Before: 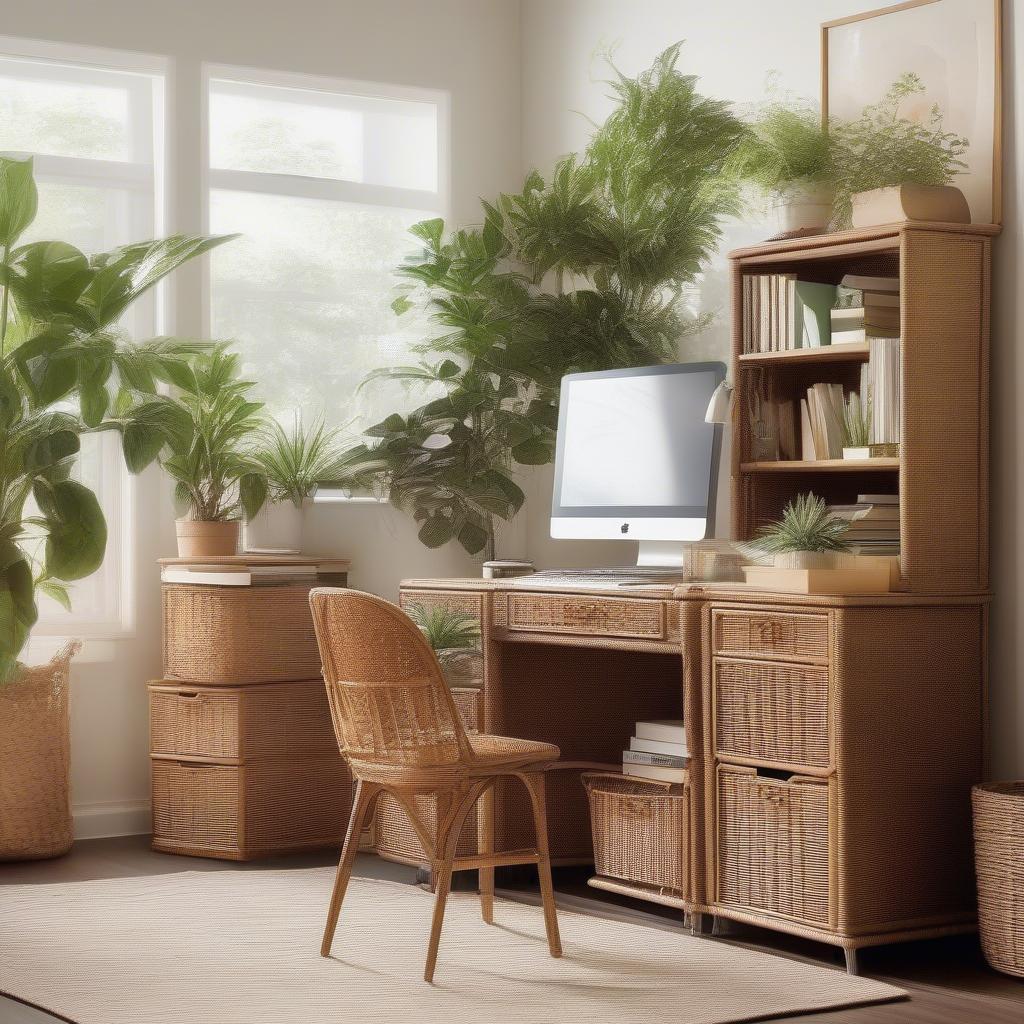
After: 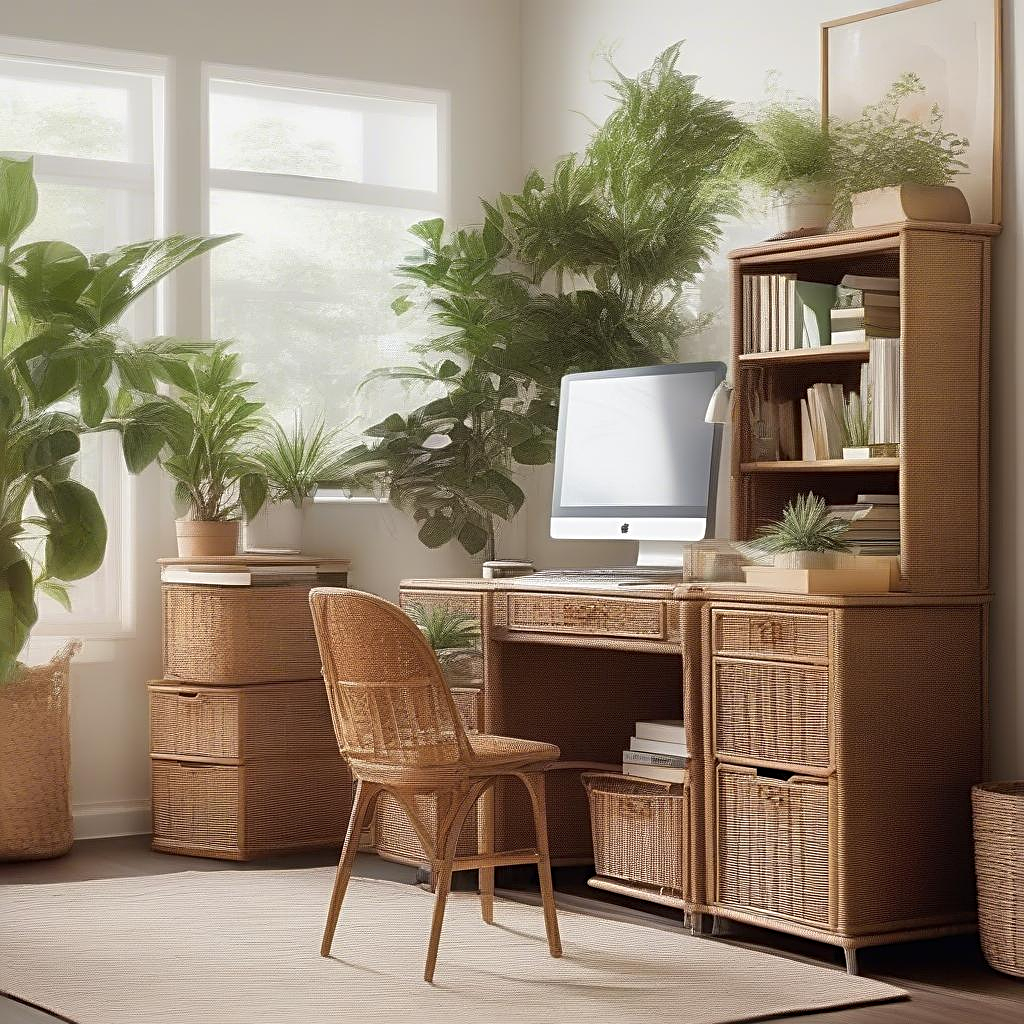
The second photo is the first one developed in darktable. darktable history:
sharpen: radius 3.136
